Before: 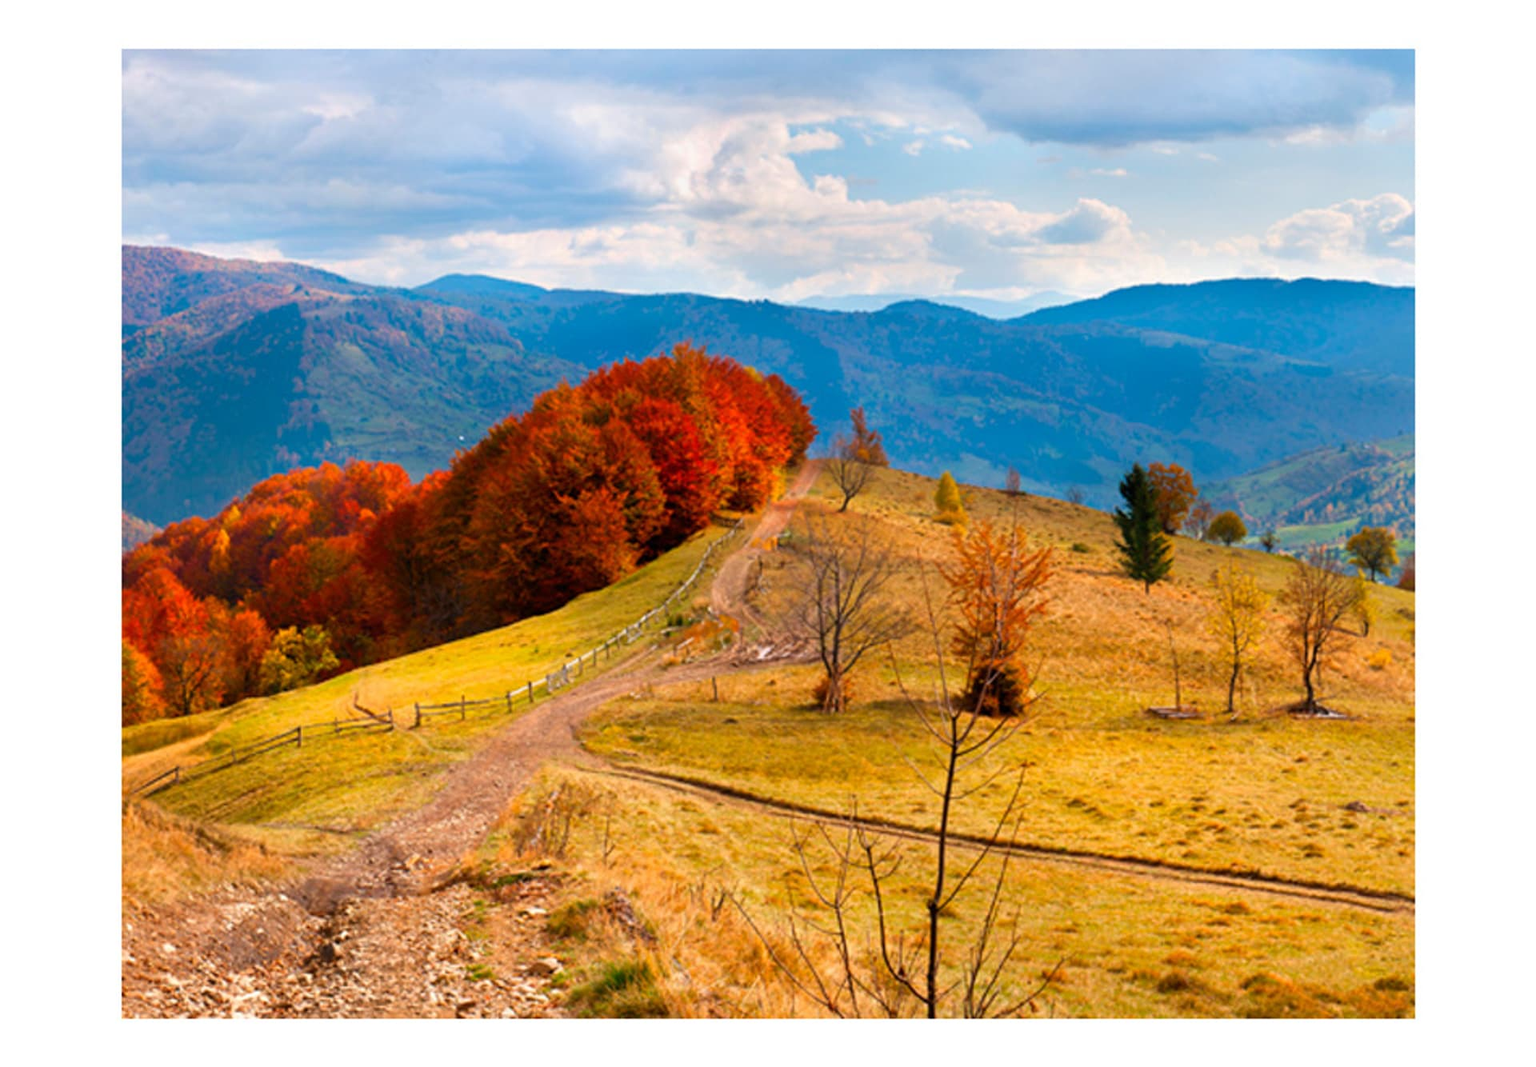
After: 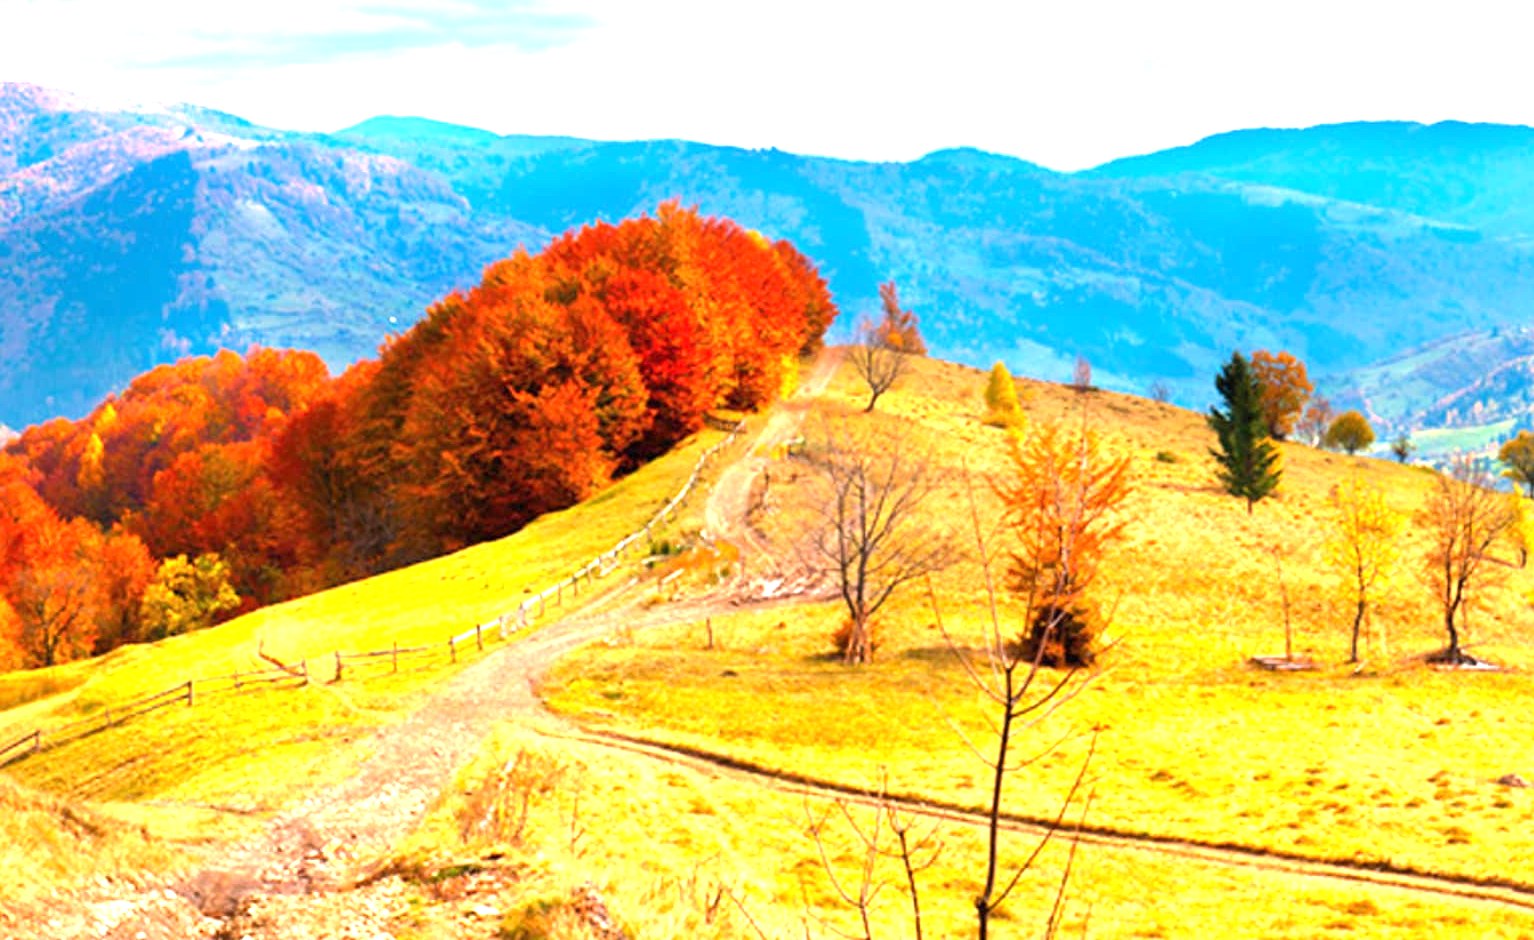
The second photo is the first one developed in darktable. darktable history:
crop: left 9.6%, top 17.139%, right 10.496%, bottom 12.374%
exposure: black level correction 0, exposure 1.59 EV, compensate highlight preservation false
